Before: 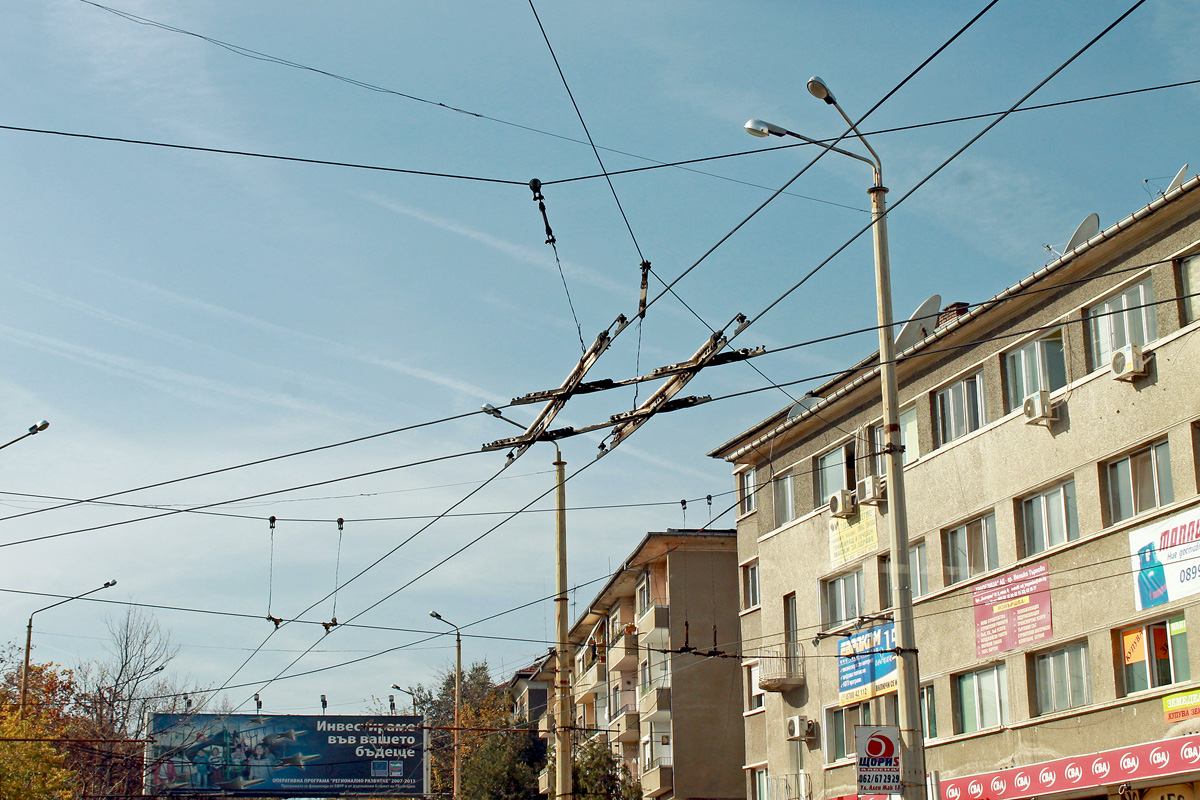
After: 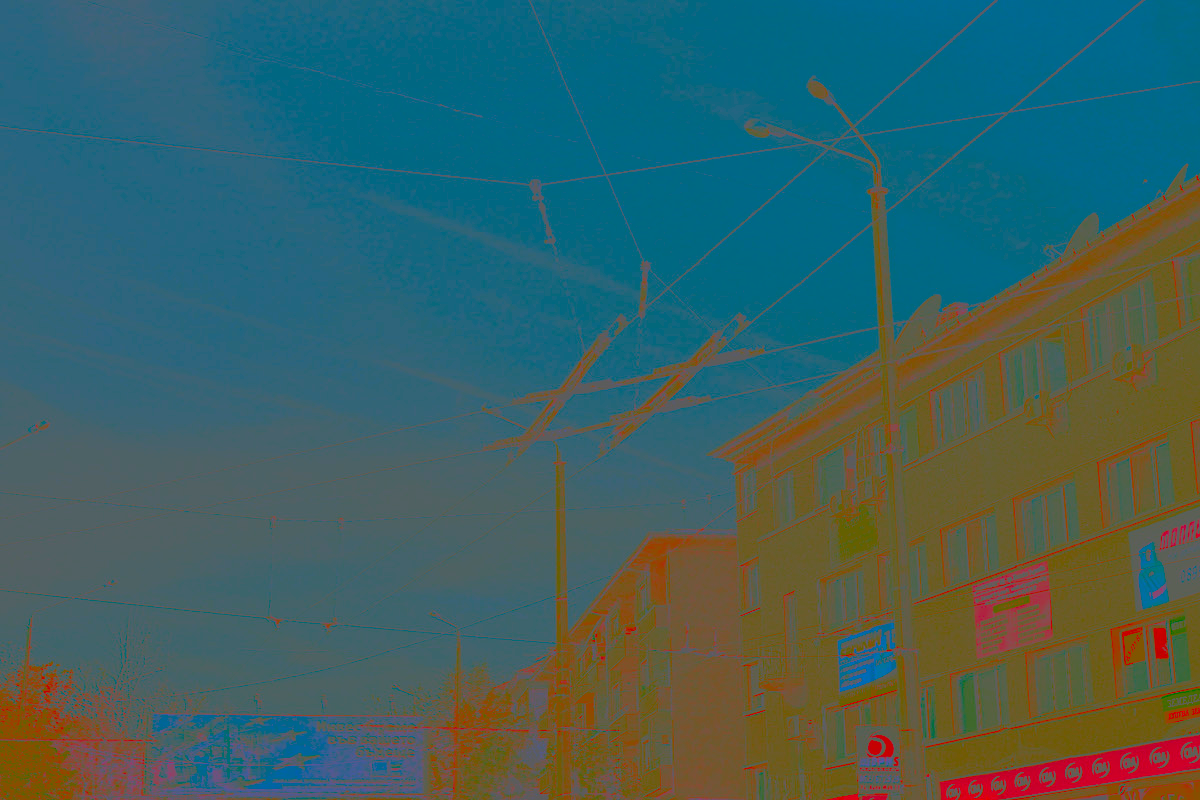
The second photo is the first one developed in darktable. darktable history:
tone equalizer: -8 EV -0.002 EV, -7 EV 0.005 EV, -6 EV -0.009 EV, -5 EV 0.011 EV, -4 EV -0.012 EV, -3 EV 0.007 EV, -2 EV -0.062 EV, -1 EV -0.293 EV, +0 EV -0.582 EV, smoothing diameter 2%, edges refinement/feathering 20, mask exposure compensation -1.57 EV, filter diffusion 5
split-toning: shadows › saturation 0.61, highlights › saturation 0.58, balance -28.74, compress 87.36%
contrast brightness saturation: contrast -0.99, brightness -0.17, saturation 0.75
